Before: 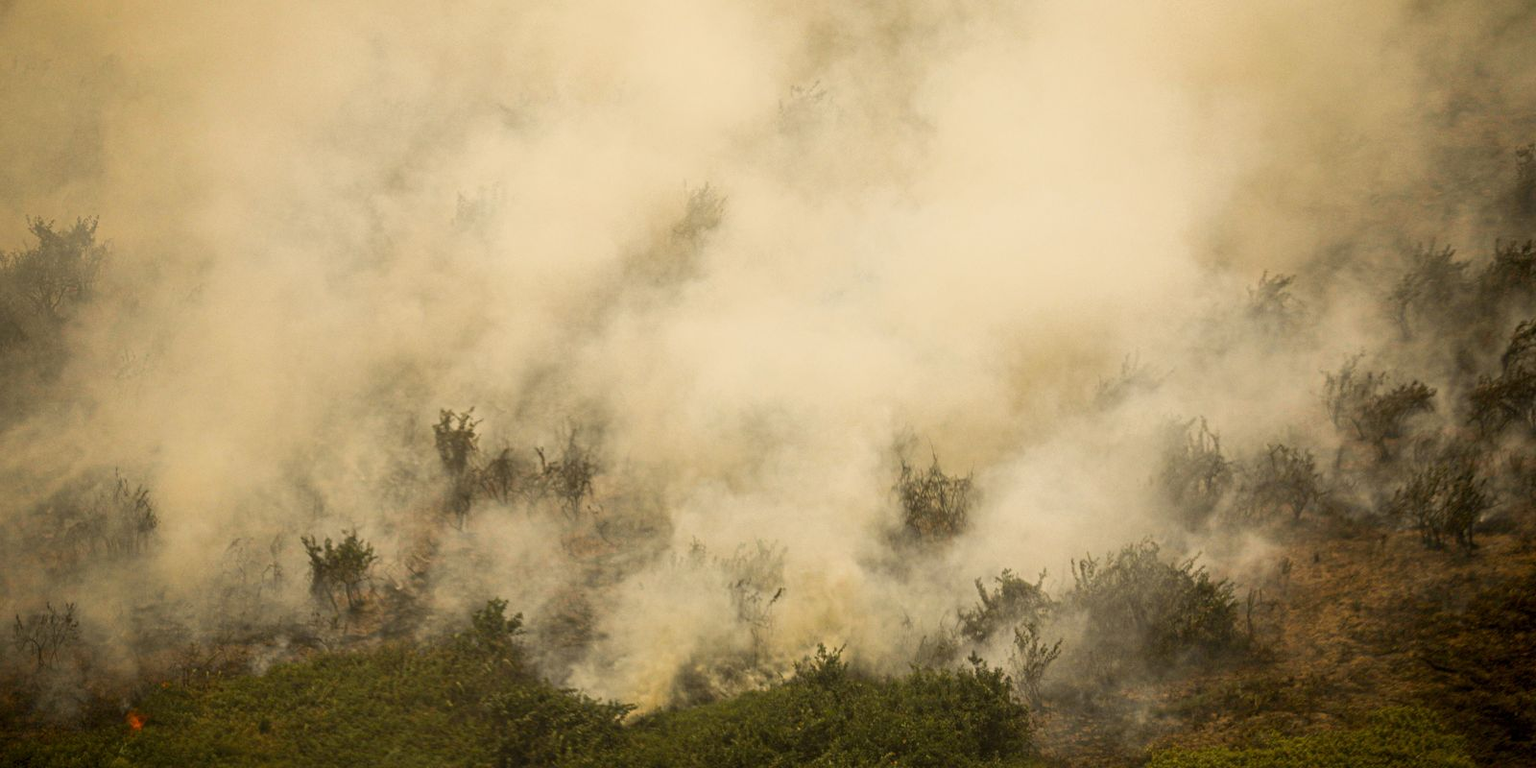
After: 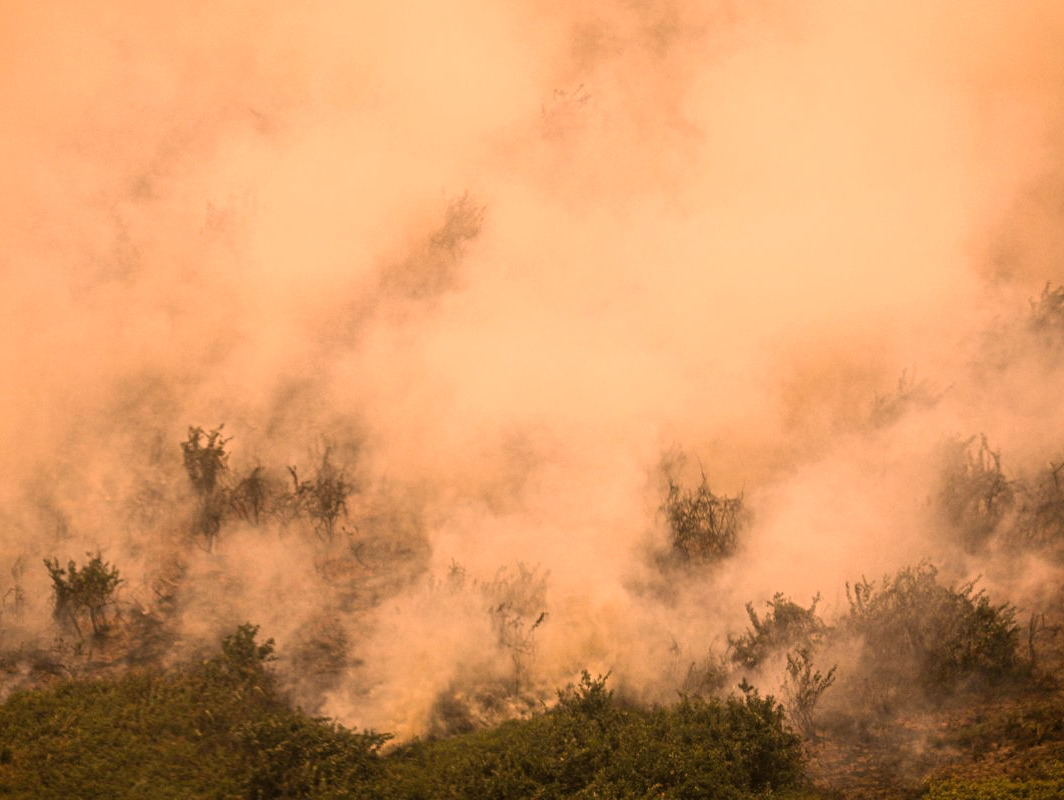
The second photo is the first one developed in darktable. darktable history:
crop: left 16.899%, right 16.556%
color correction: highlights a* 40, highlights b* 40, saturation 0.69
